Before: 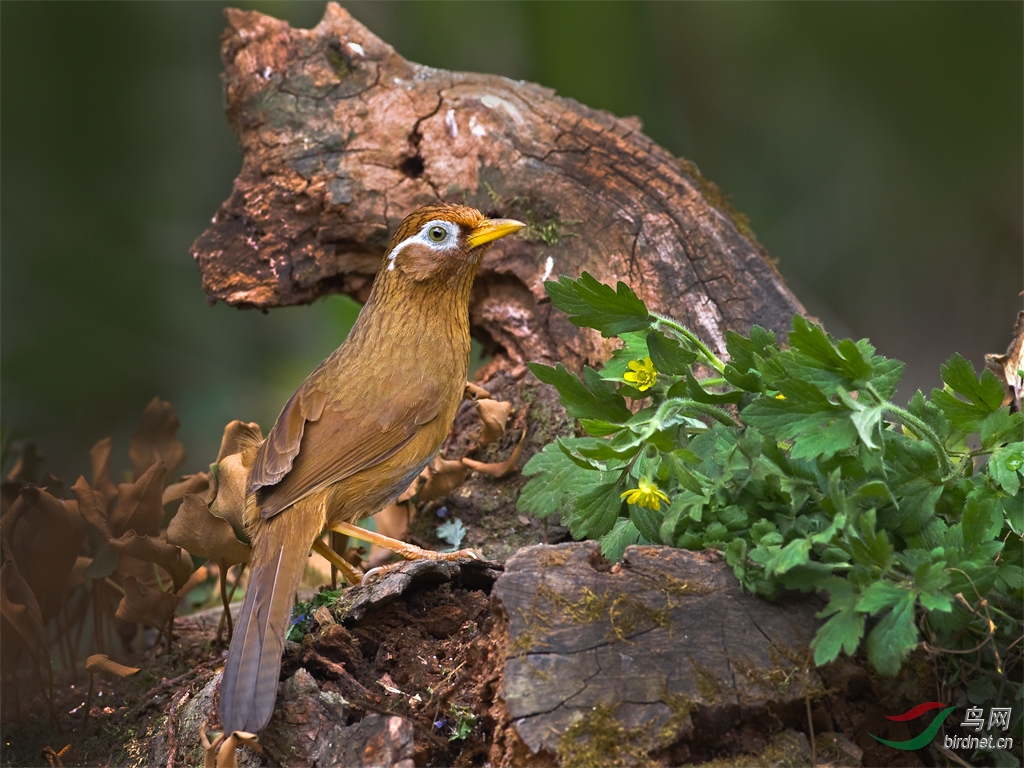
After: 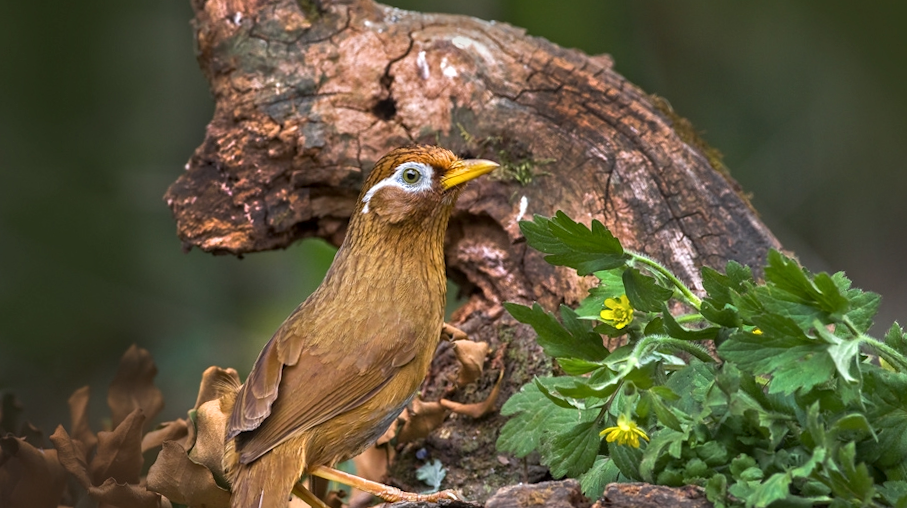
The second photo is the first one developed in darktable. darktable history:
crop: left 3.015%, top 8.969%, right 9.647%, bottom 26.457%
local contrast: on, module defaults
rotate and perspective: rotation -1.17°, automatic cropping off
